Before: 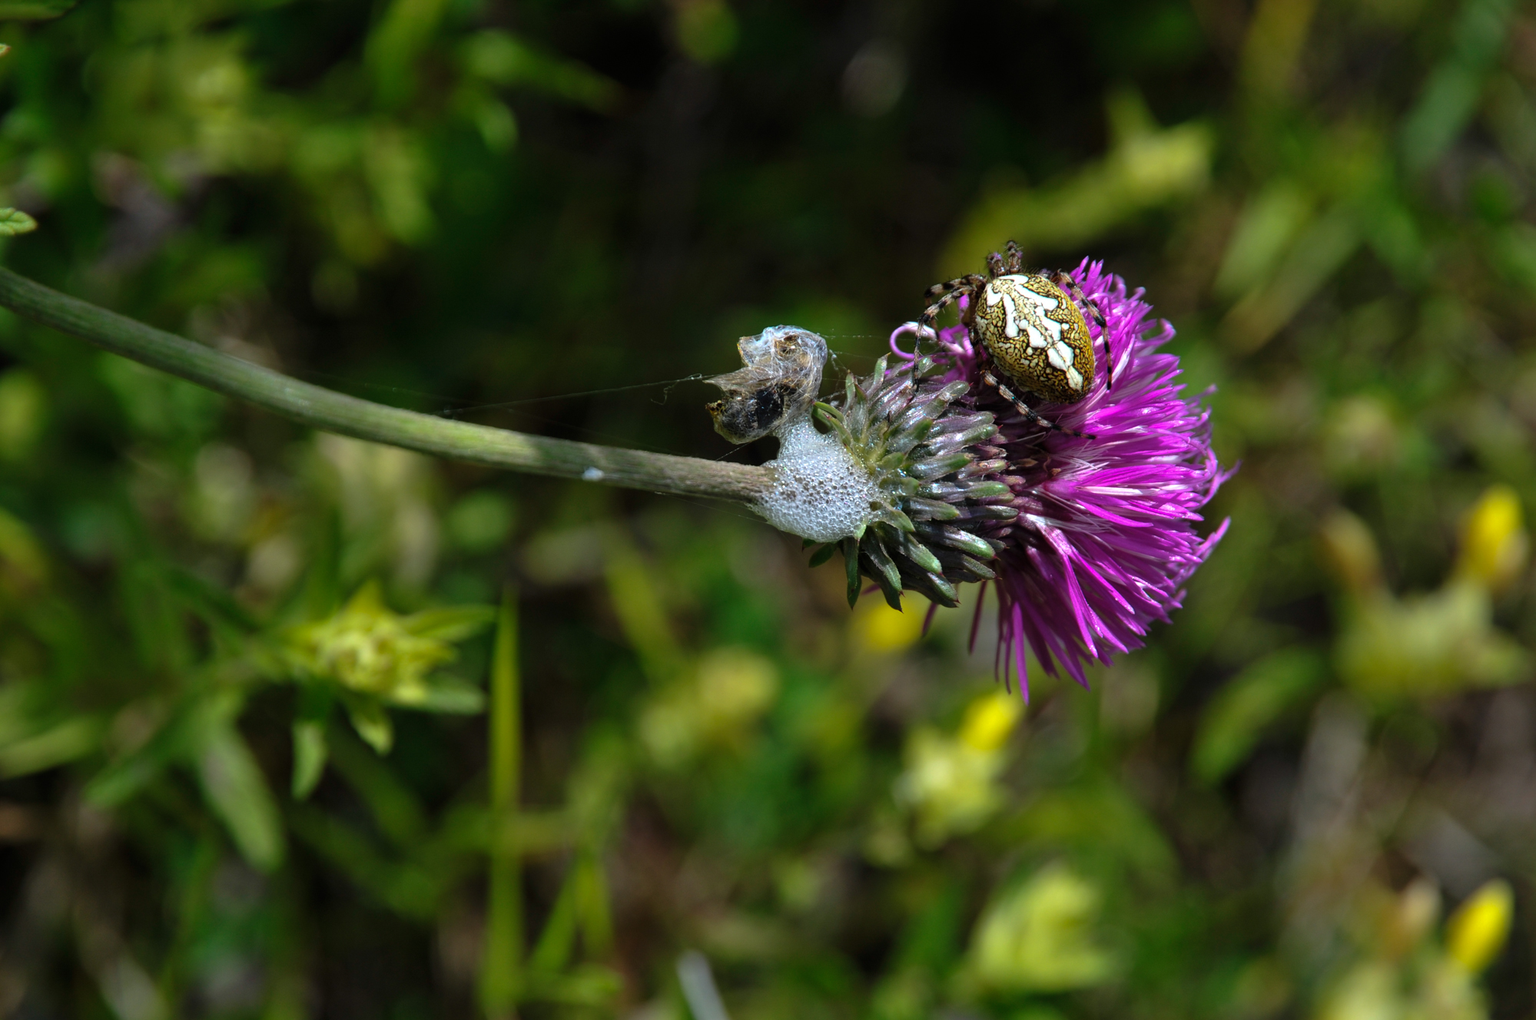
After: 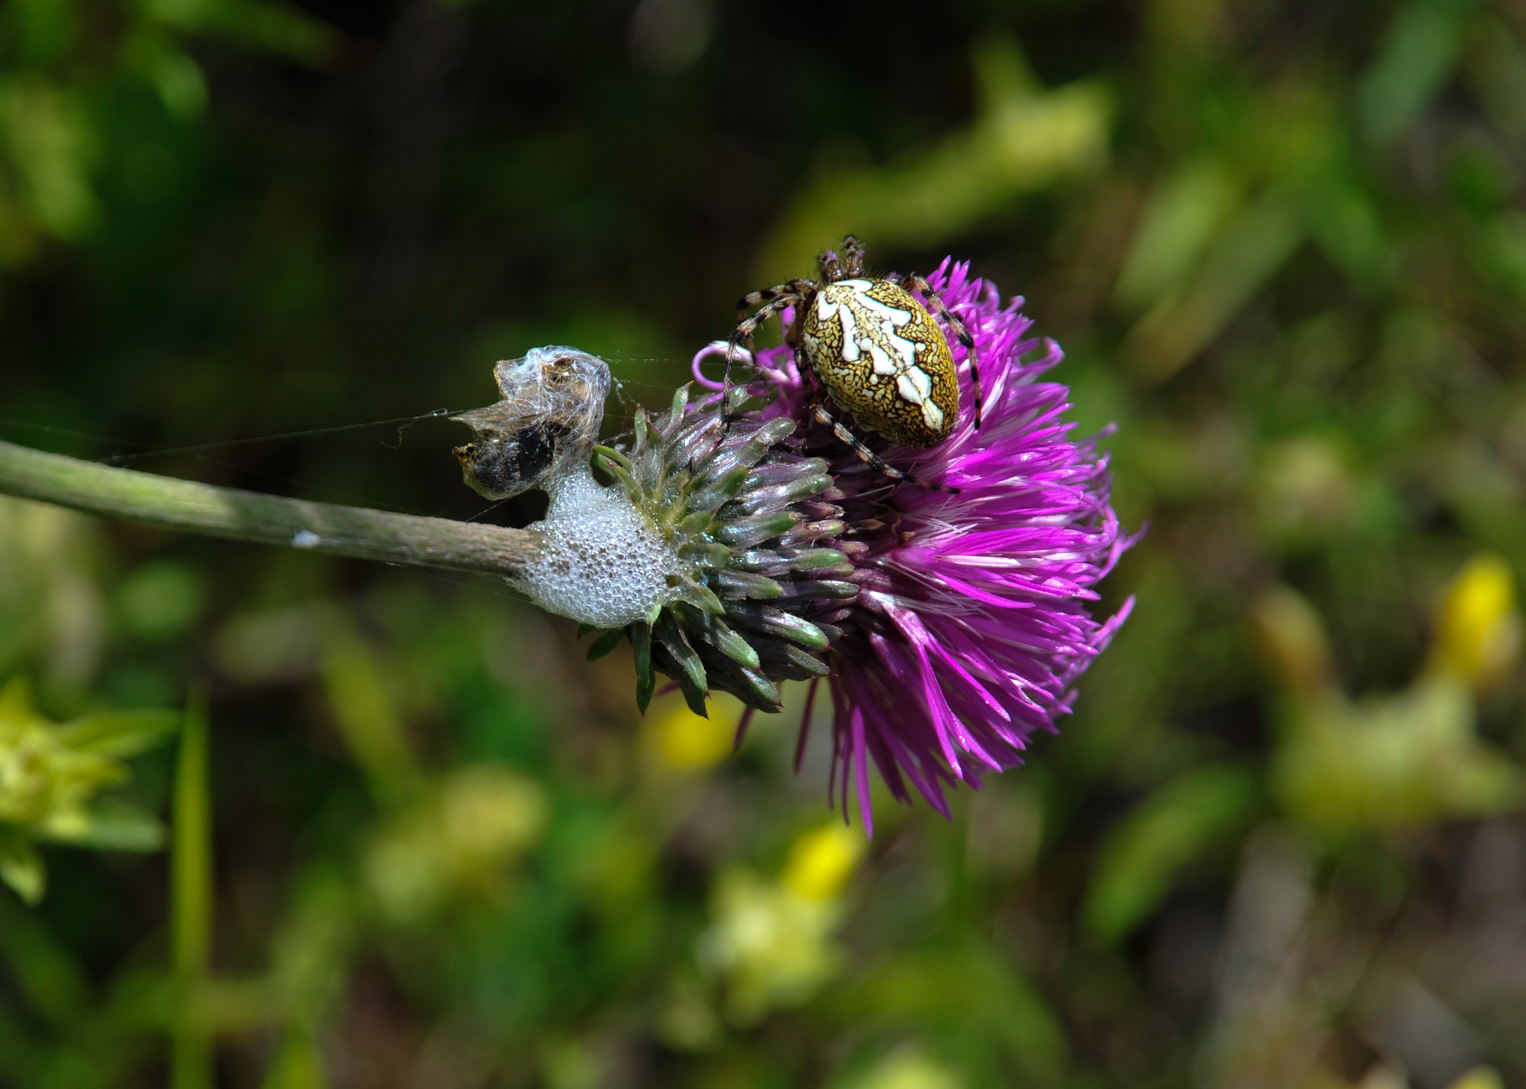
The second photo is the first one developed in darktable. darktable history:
crop: left 23.331%, top 5.886%, bottom 11.539%
